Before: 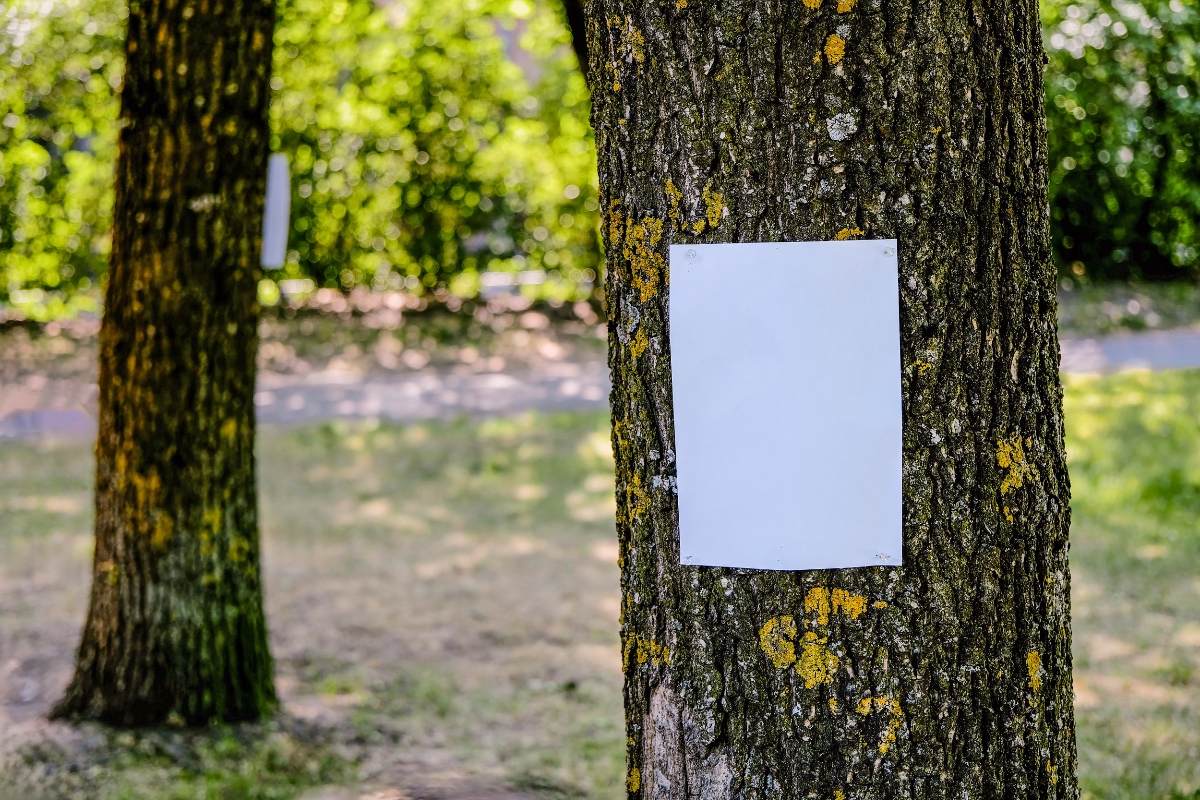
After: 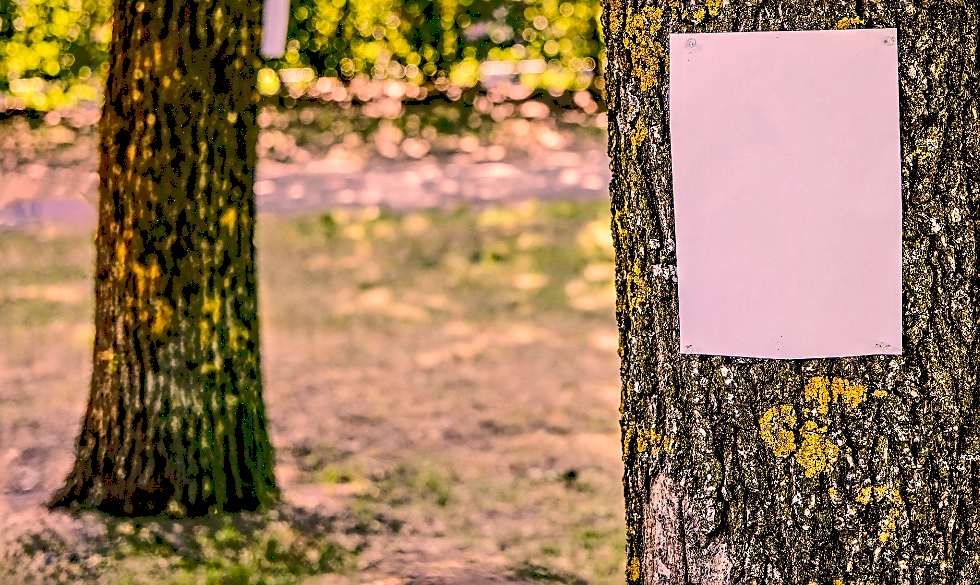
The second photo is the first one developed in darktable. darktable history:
base curve: curves: ch0 [(0, 0.024) (0.055, 0.065) (0.121, 0.166) (0.236, 0.319) (0.693, 0.726) (1, 1)]
exposure: exposure -0.153 EV, compensate exposure bias true, compensate highlight preservation false
local contrast: mode bilateral grid, contrast 20, coarseness 51, detail 119%, midtone range 0.2
contrast equalizer: y [[0.5, 0.542, 0.583, 0.625, 0.667, 0.708], [0.5 ×6], [0.5 ×6], [0 ×6], [0 ×6]]
color correction: highlights a* 21.65, highlights b* 22.16
sharpen: radius 1.896, amount 0.395, threshold 1.629
crop: top 26.486%, right 18.057%
